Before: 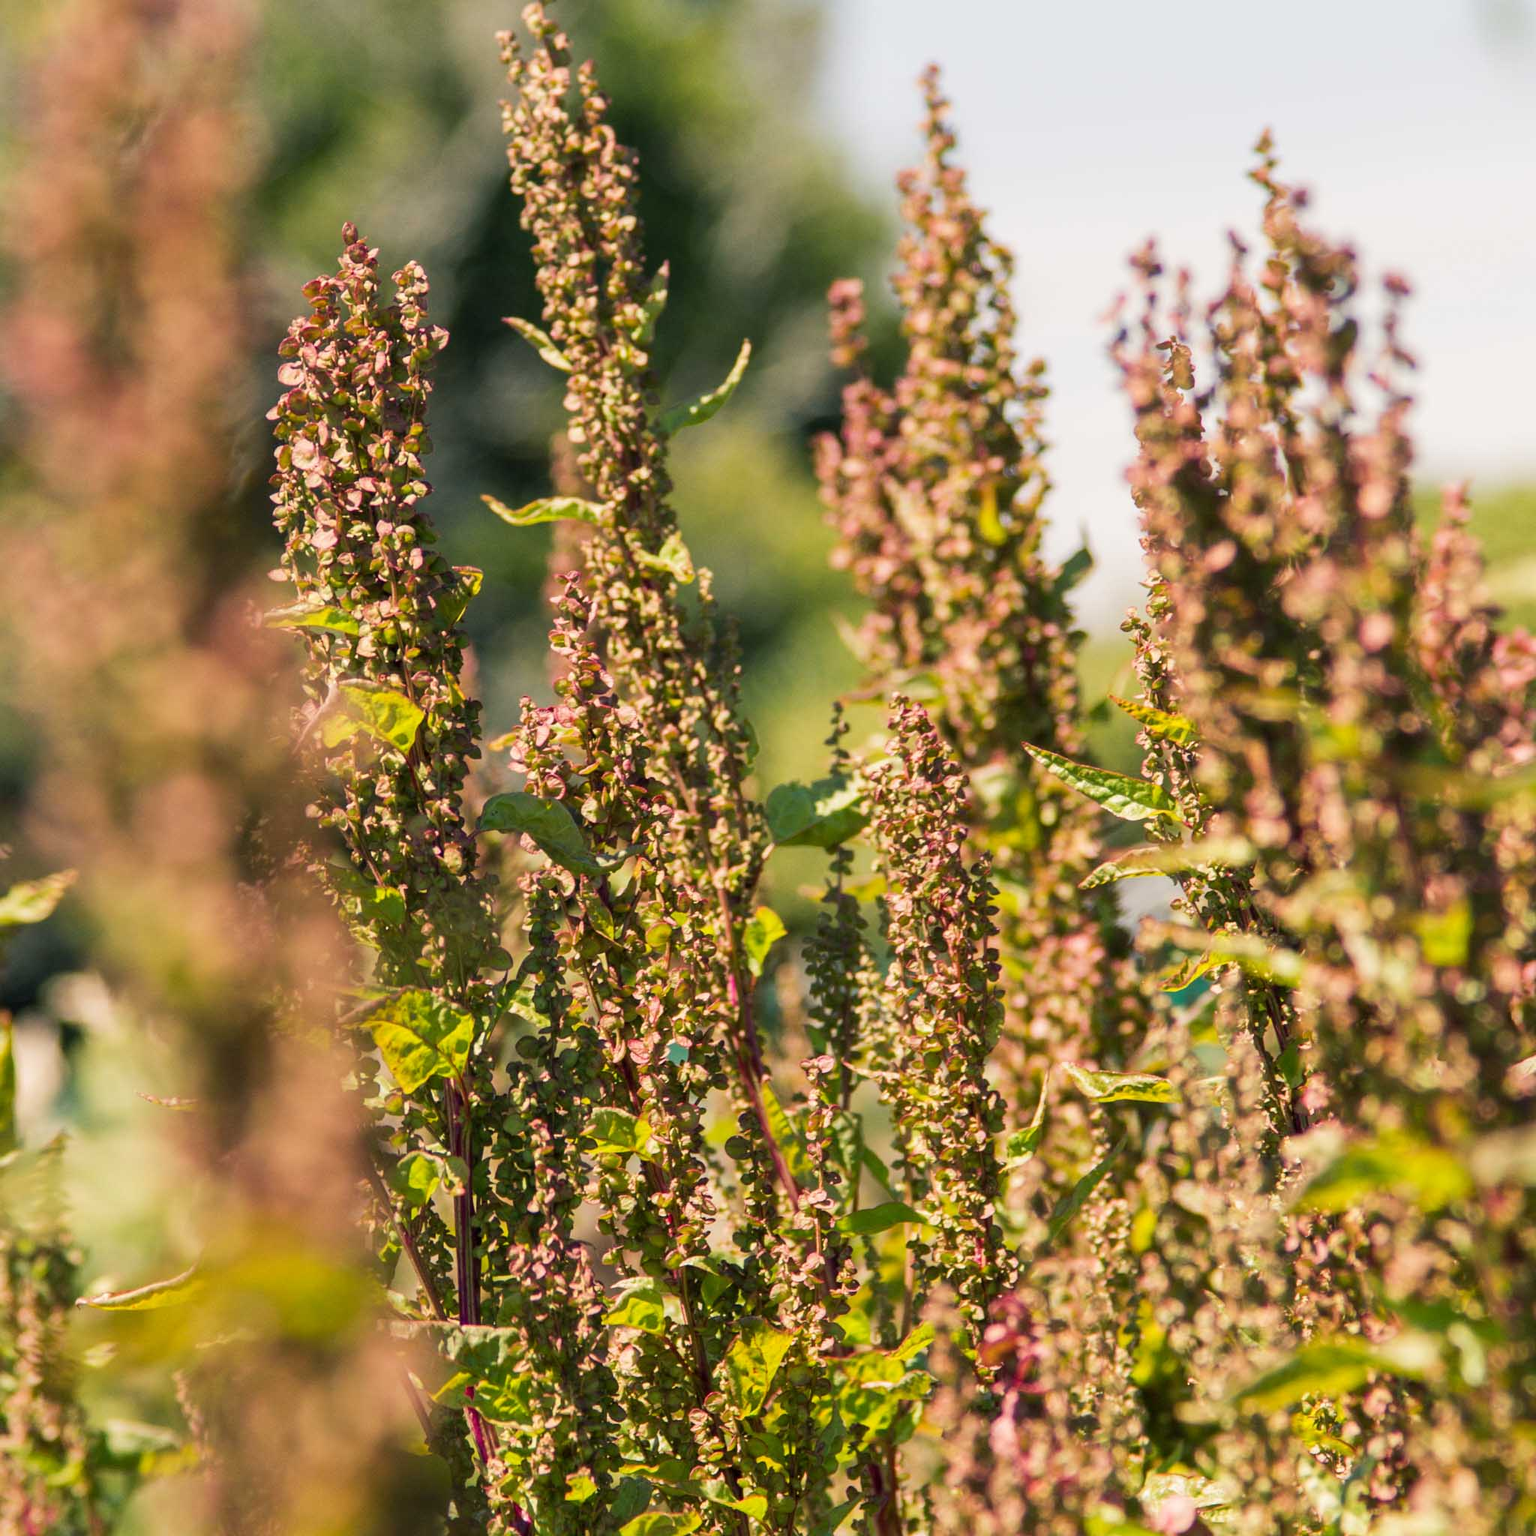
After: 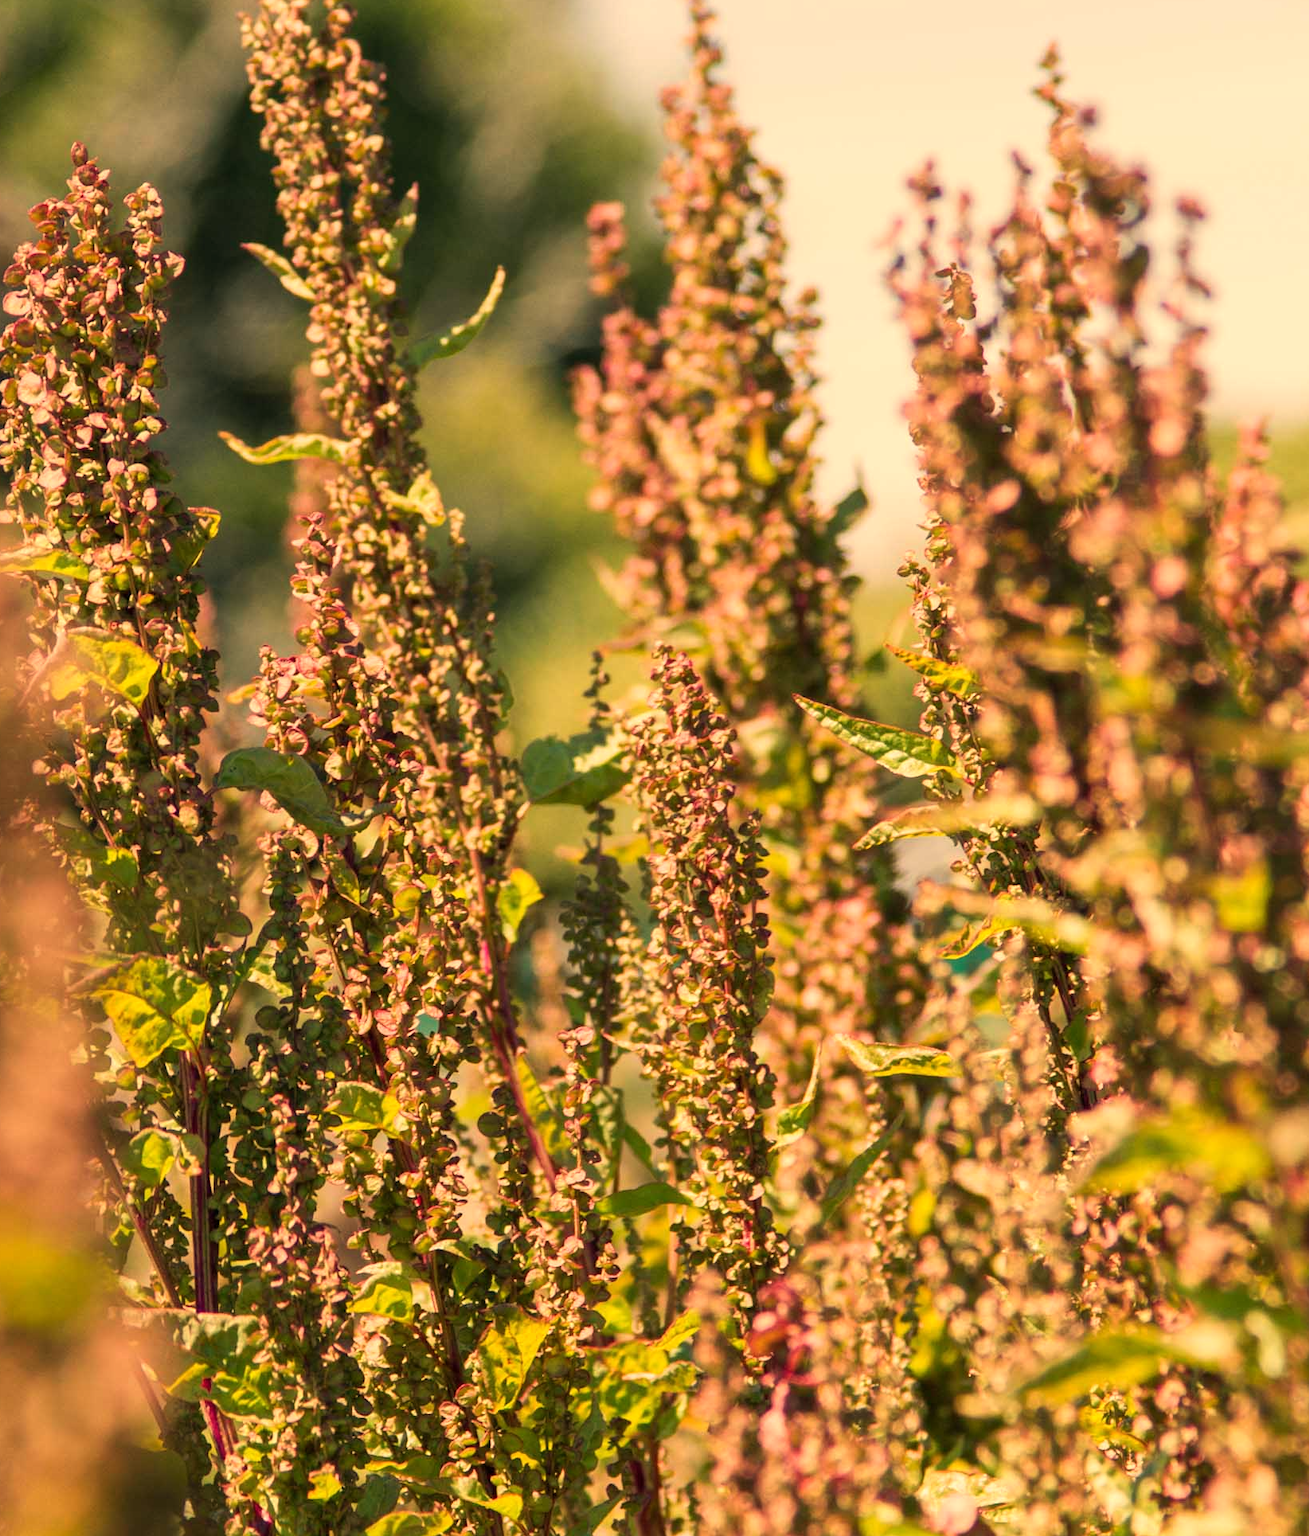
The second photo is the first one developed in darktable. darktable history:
crop and rotate: left 17.959%, top 5.771%, right 1.742%
exposure: exposure 0 EV, compensate highlight preservation false
white balance: red 1.138, green 0.996, blue 0.812
